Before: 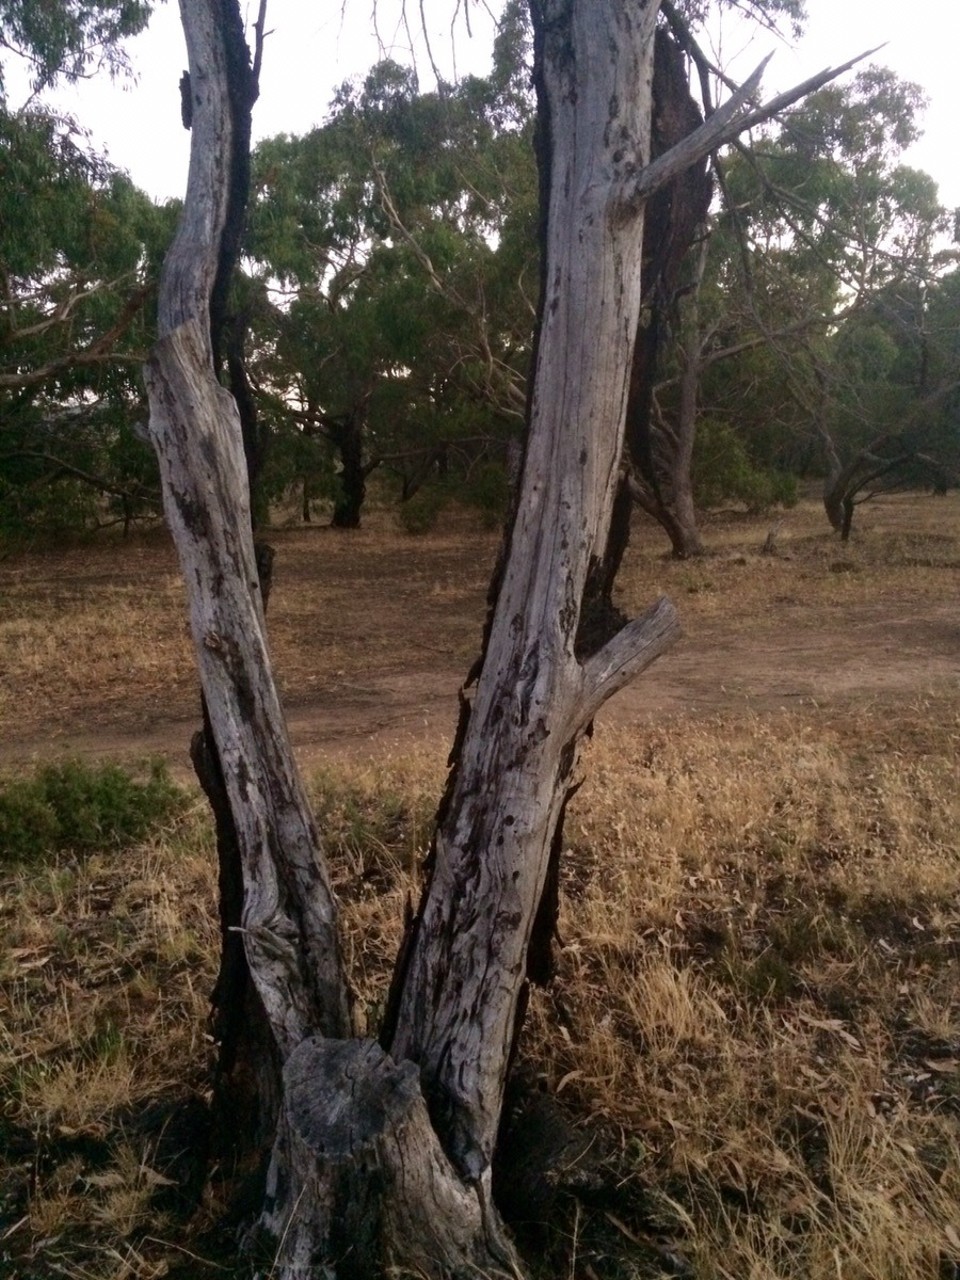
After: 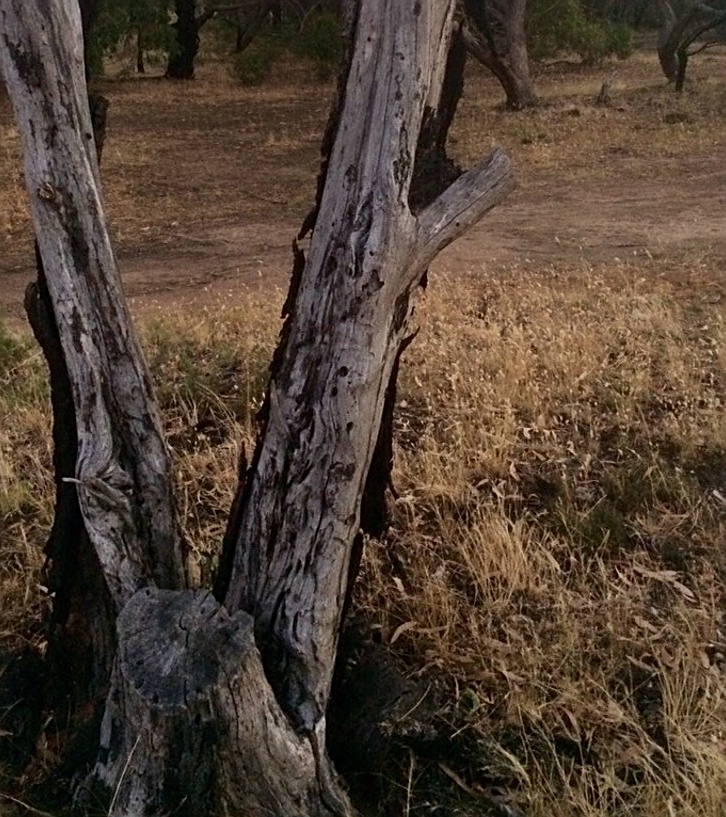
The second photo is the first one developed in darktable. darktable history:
crop and rotate: left 17.299%, top 35.115%, right 7.015%, bottom 1.024%
sharpen: on, module defaults
